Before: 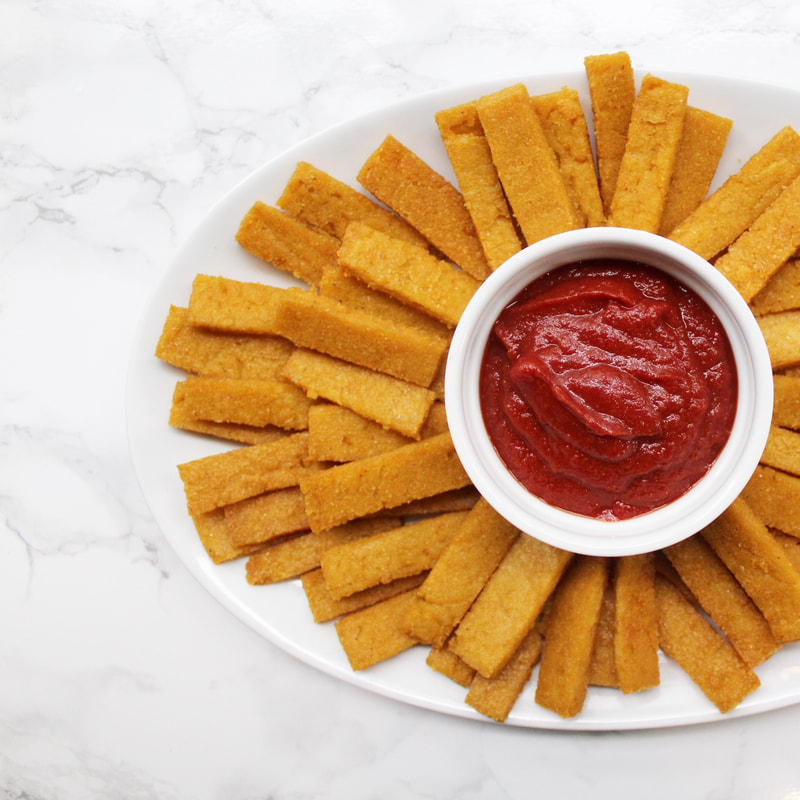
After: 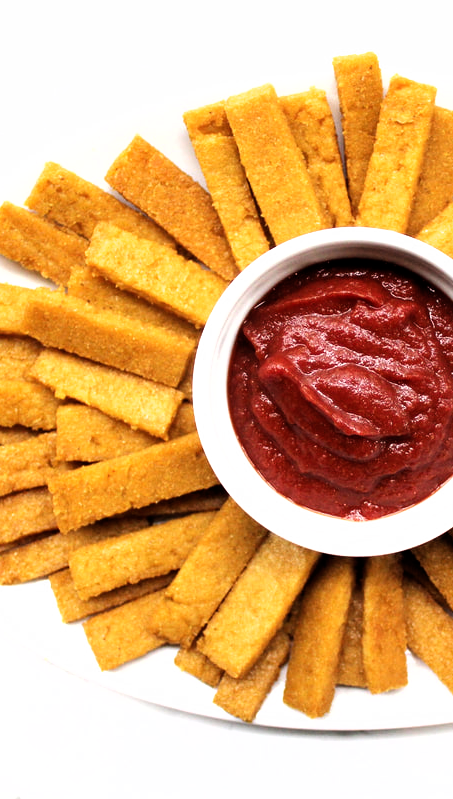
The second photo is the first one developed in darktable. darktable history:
crop: left 31.534%, top 0.004%, right 11.831%
filmic rgb: black relative exposure -8.3 EV, white relative exposure 2.24 EV, threshold 5.96 EV, hardness 7.06, latitude 86.61%, contrast 1.708, highlights saturation mix -4.27%, shadows ↔ highlights balance -2.43%, add noise in highlights 0.001, color science v3 (2019), use custom middle-gray values true, contrast in highlights soft, enable highlight reconstruction true
